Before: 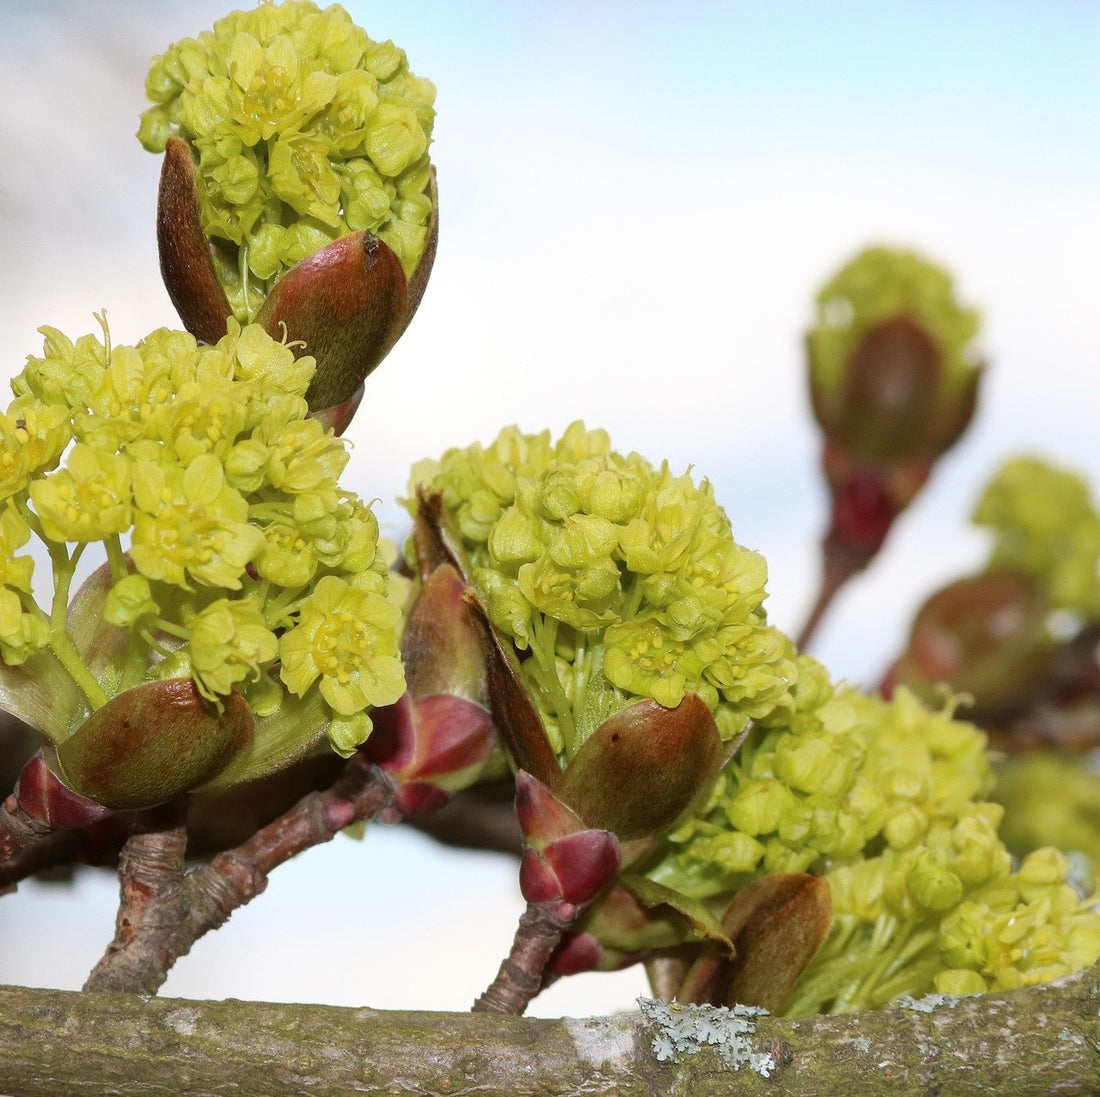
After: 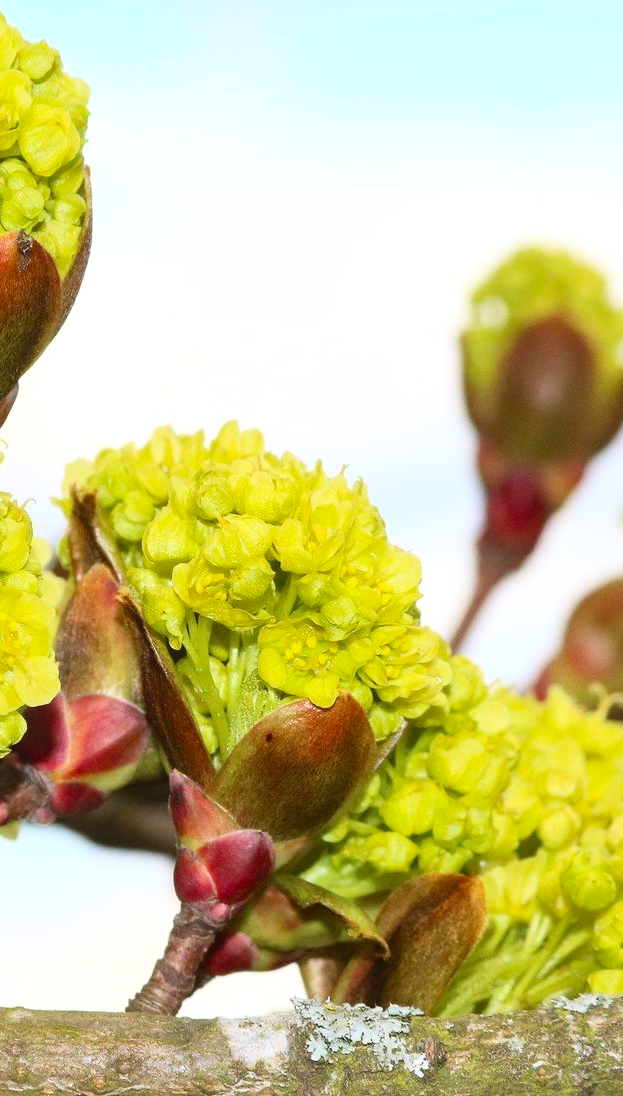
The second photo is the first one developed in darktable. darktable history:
local contrast: mode bilateral grid, contrast 20, coarseness 50, detail 120%, midtone range 0.2
contrast brightness saturation: contrast 0.24, brightness 0.26, saturation 0.39
crop: left 31.458%, top 0%, right 11.876%
